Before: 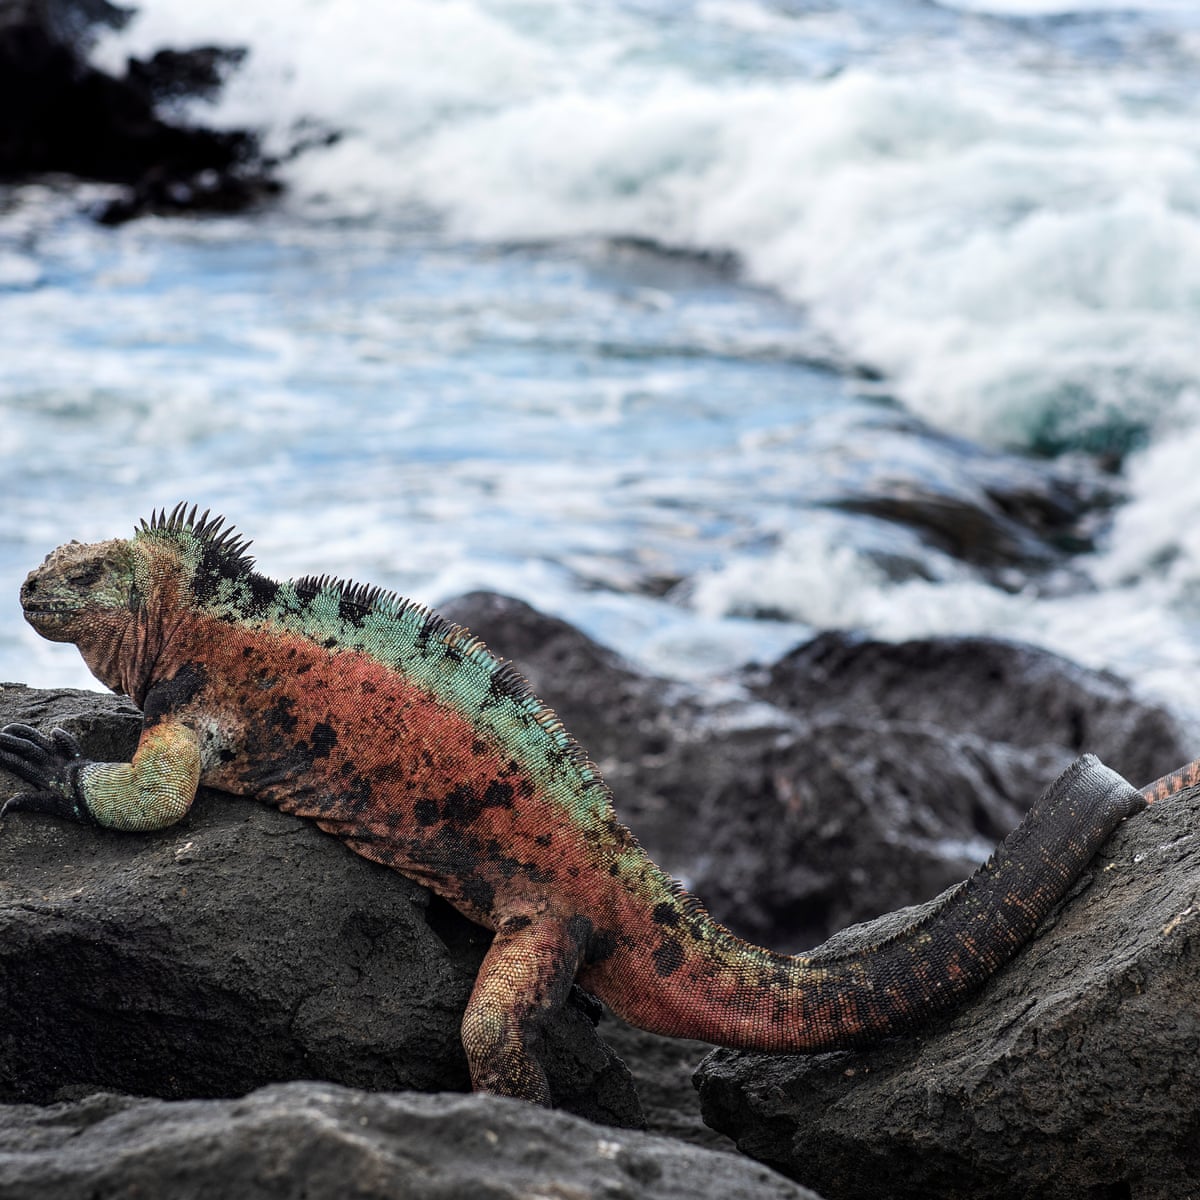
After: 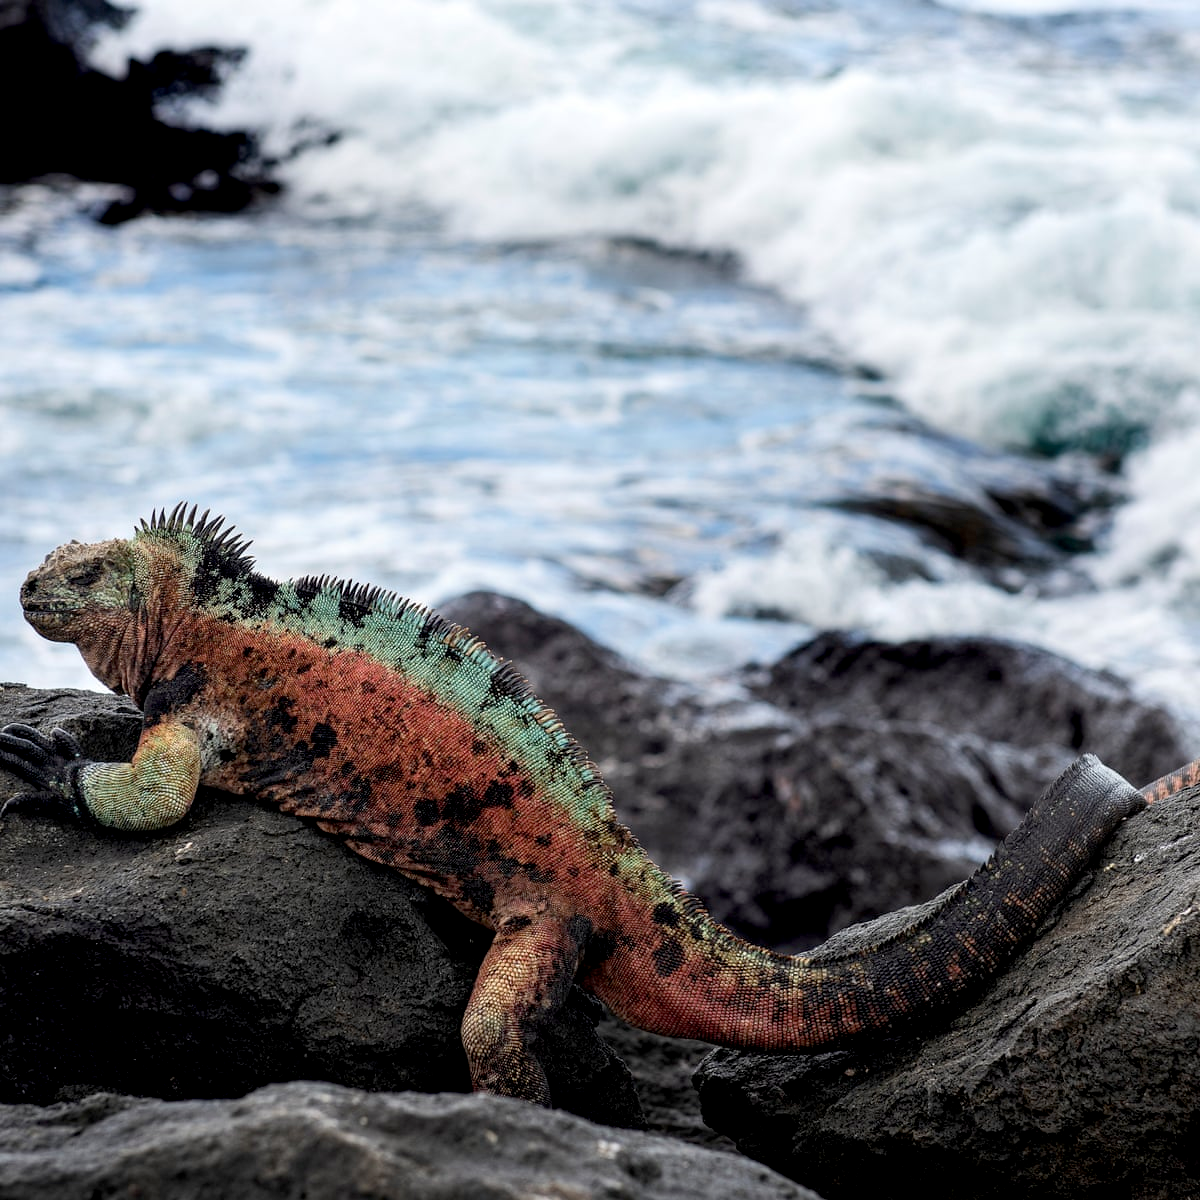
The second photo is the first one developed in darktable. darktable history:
exposure: black level correction 0.009, exposure 0.016 EV, compensate highlight preservation false
